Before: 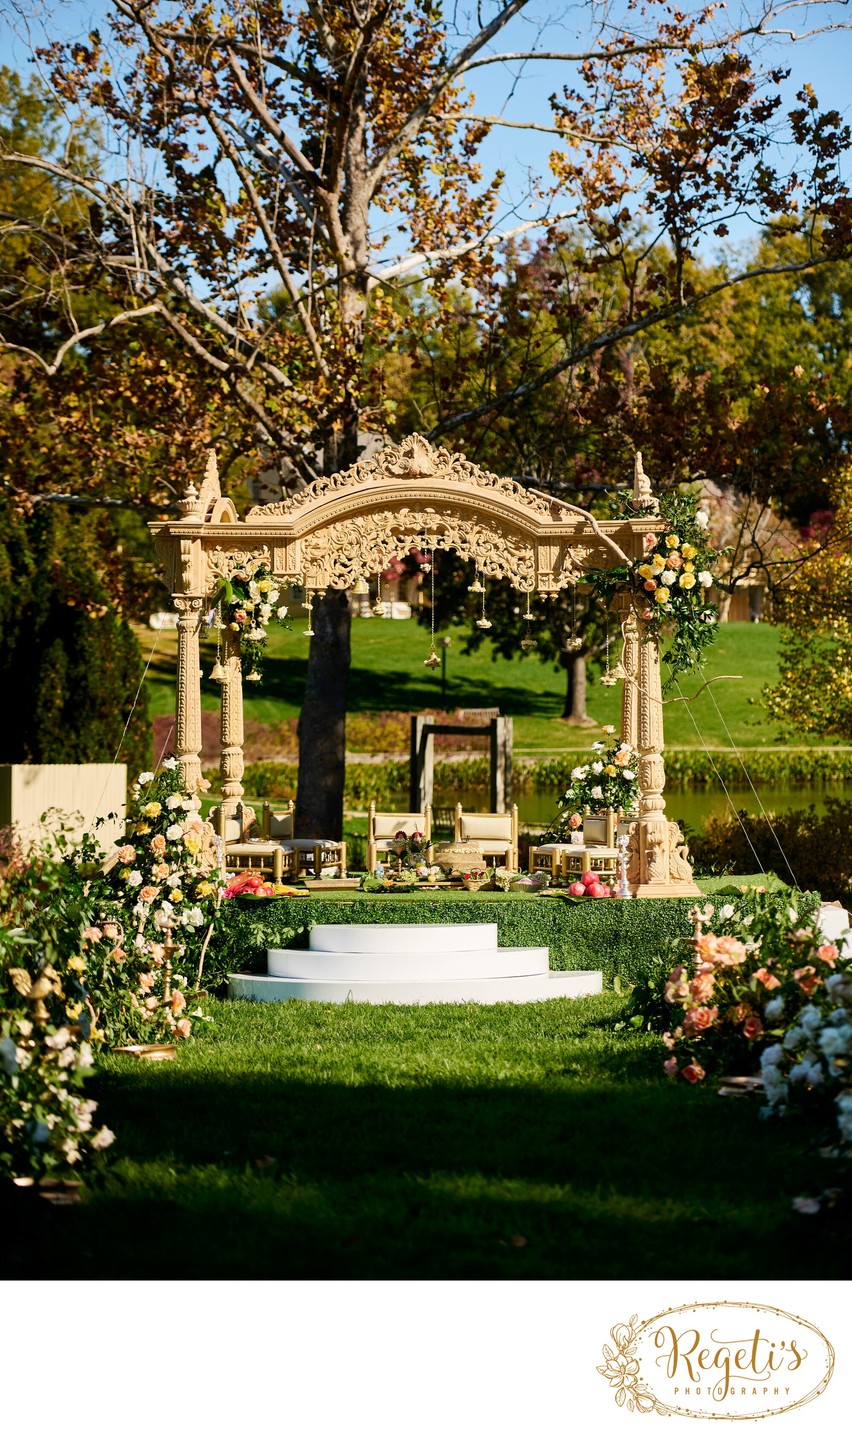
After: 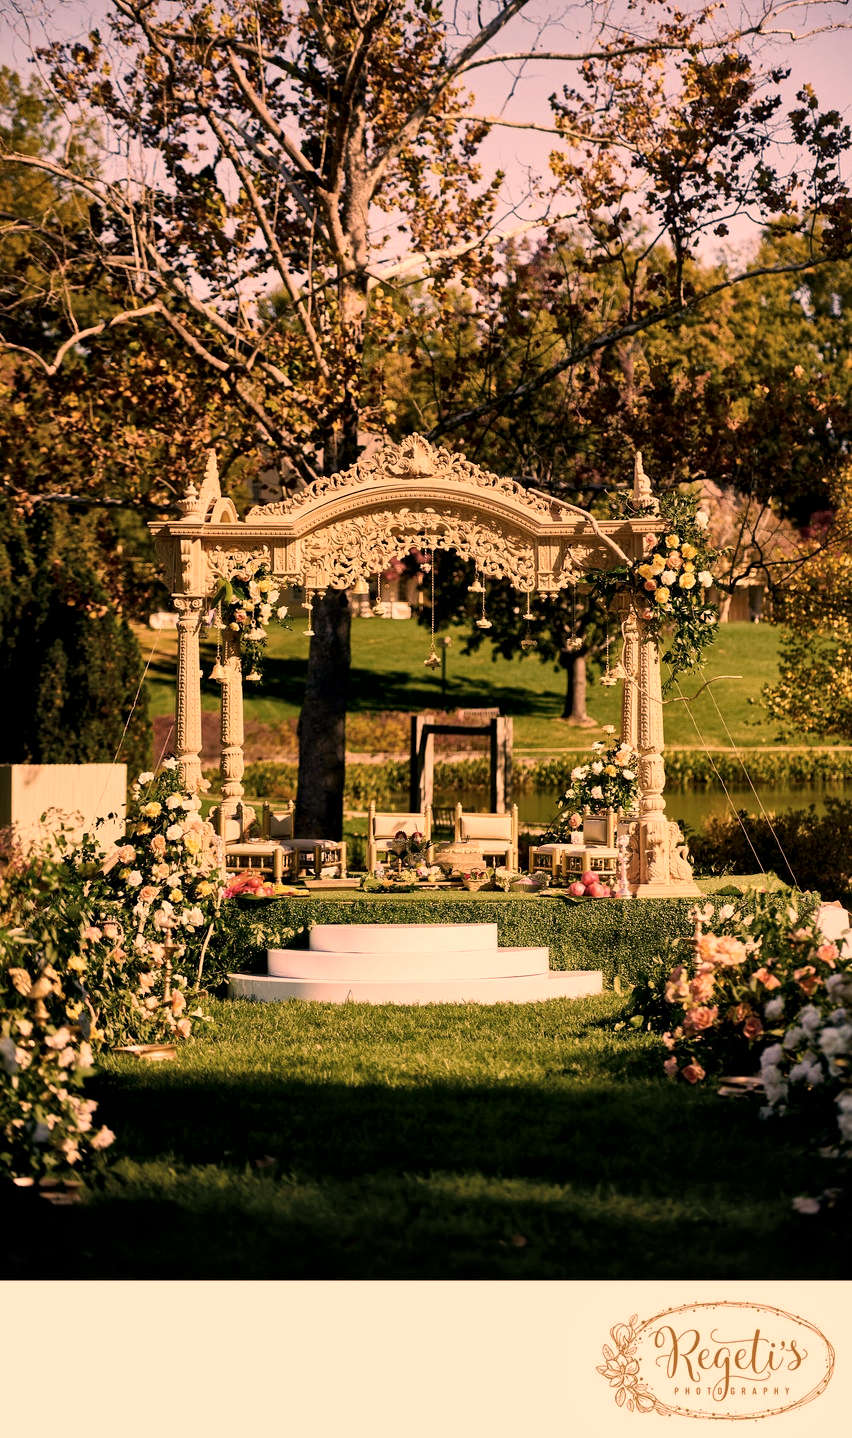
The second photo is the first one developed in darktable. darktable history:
color correction: highlights a* 40, highlights b* 40, saturation 0.69
local contrast: mode bilateral grid, contrast 20, coarseness 50, detail 150%, midtone range 0.2
